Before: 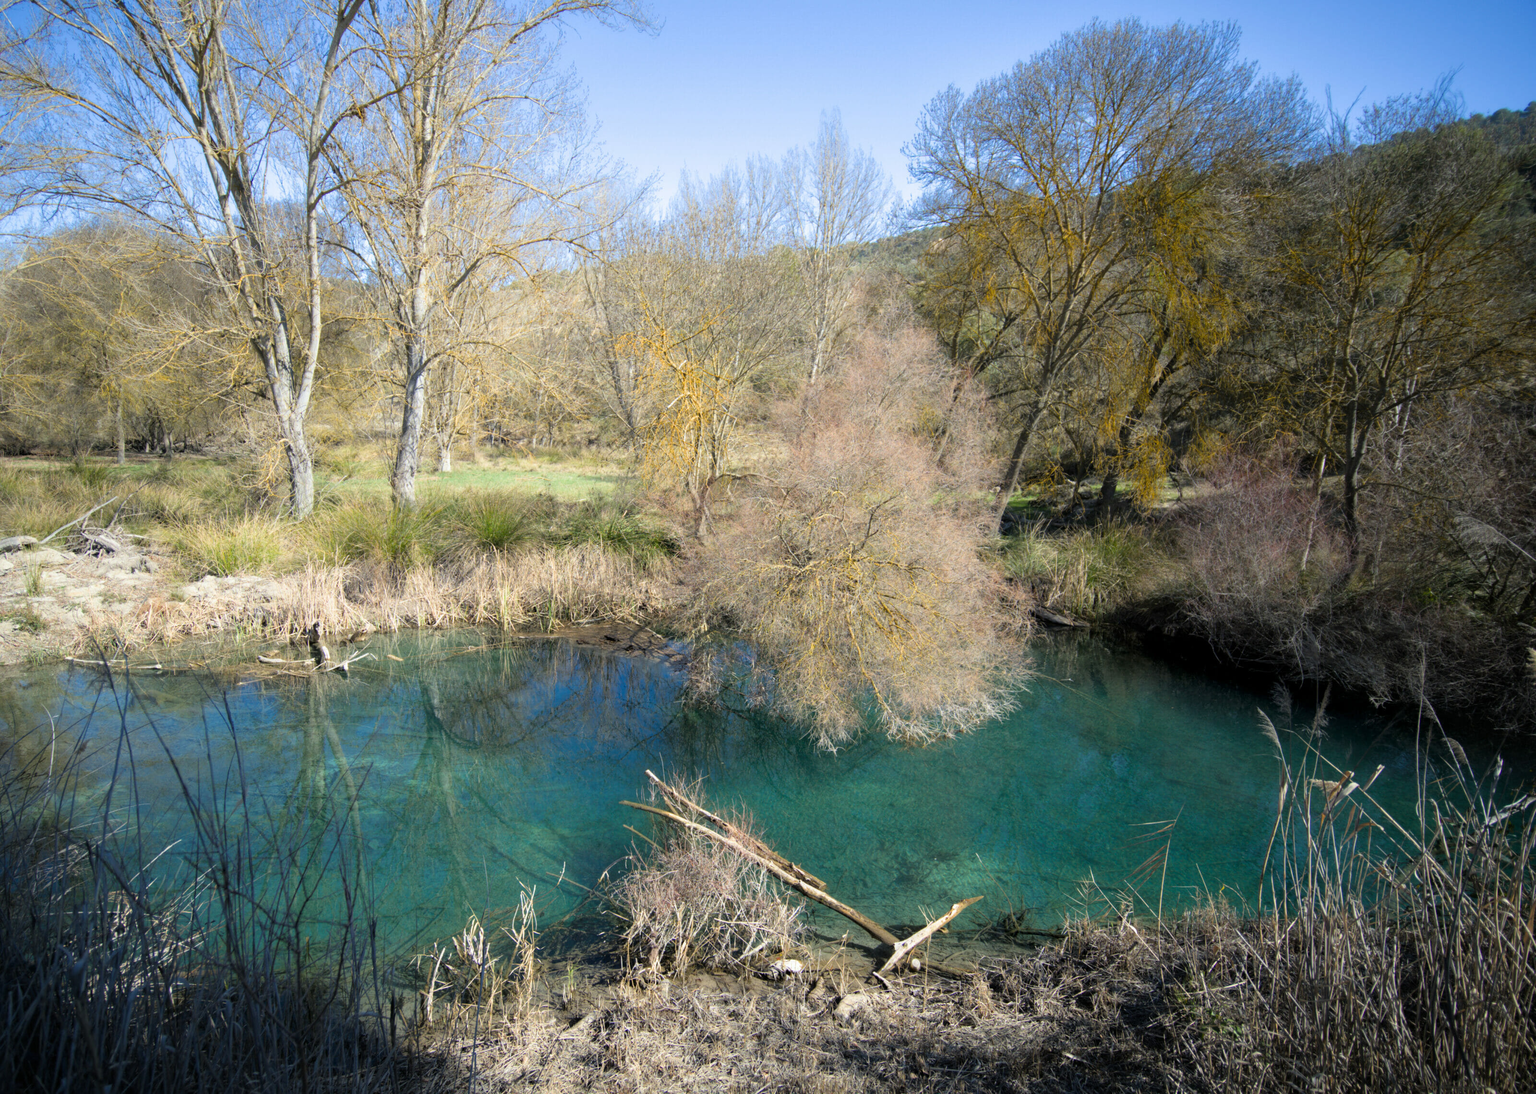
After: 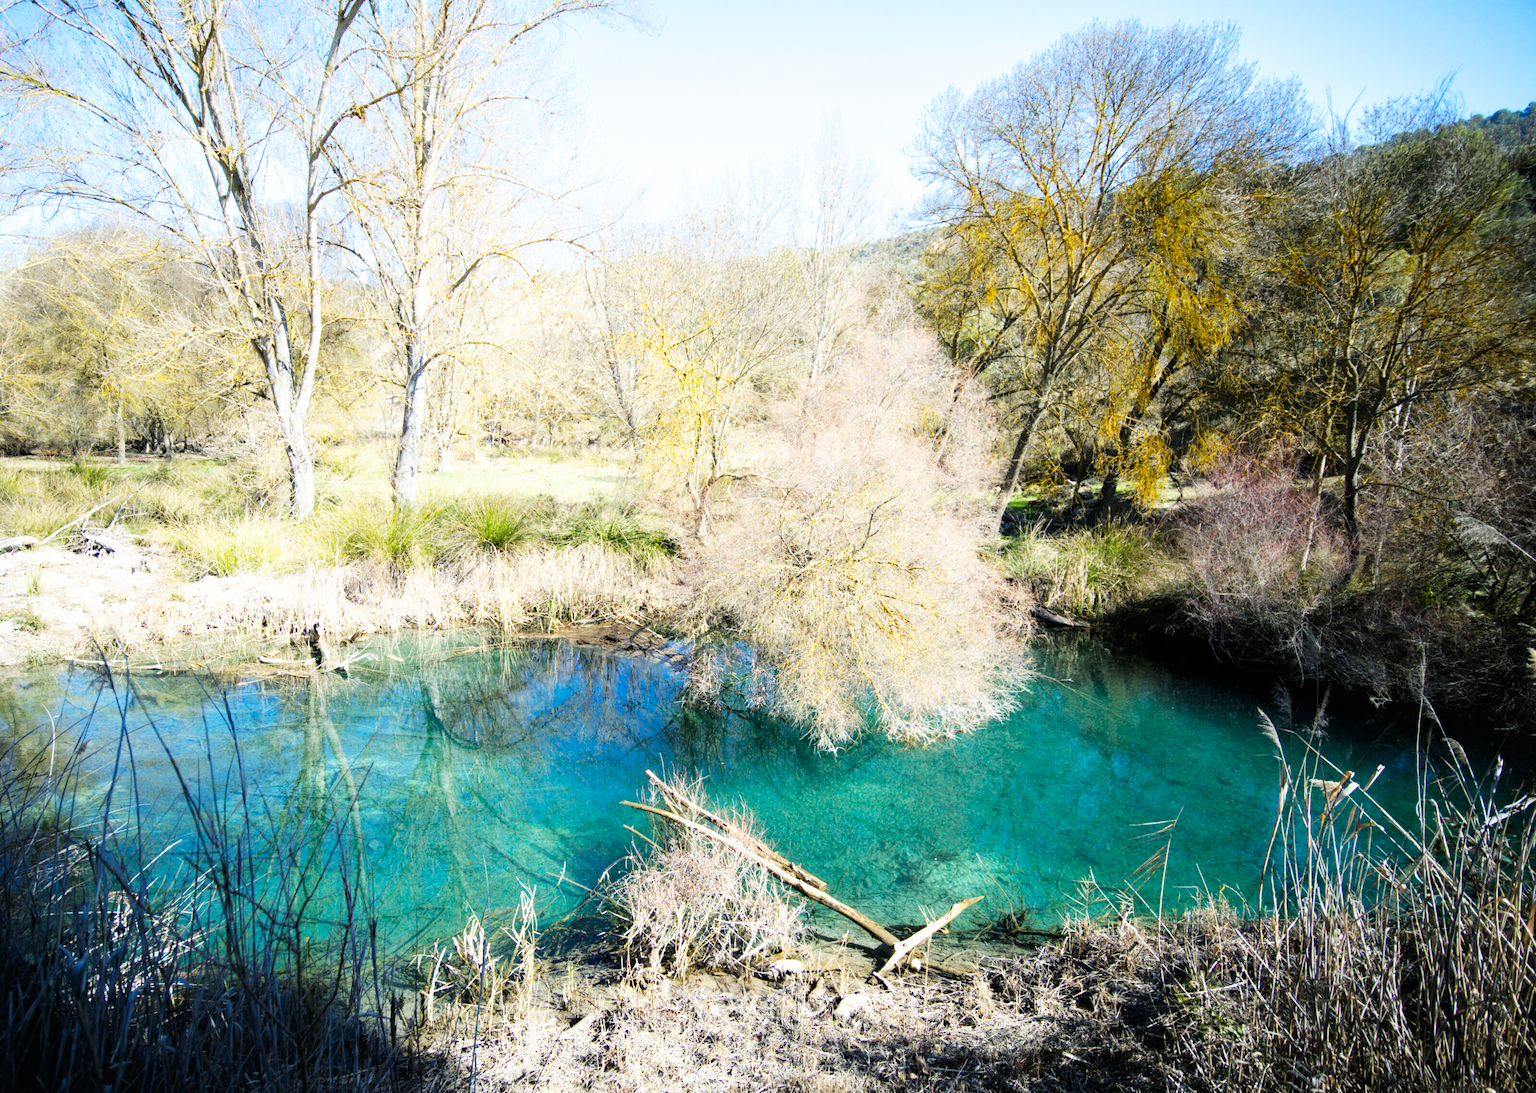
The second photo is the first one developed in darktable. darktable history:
white balance: red 0.982, blue 1.018
base curve: curves: ch0 [(0, 0) (0.007, 0.004) (0.027, 0.03) (0.046, 0.07) (0.207, 0.54) (0.442, 0.872) (0.673, 0.972) (1, 1)], preserve colors none
